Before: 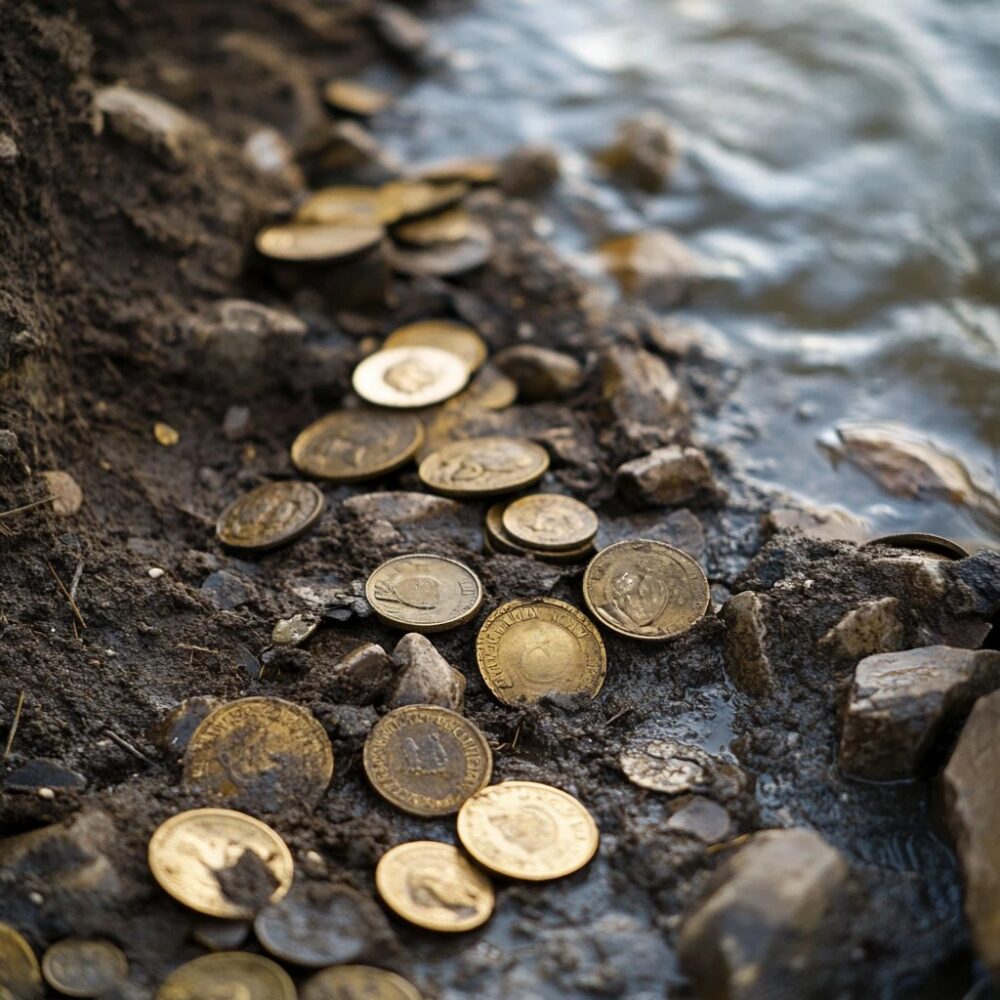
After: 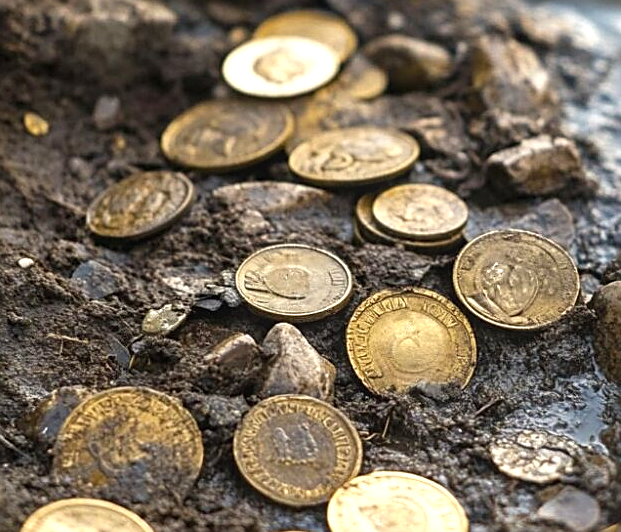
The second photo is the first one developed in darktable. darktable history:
local contrast: detail 109%
exposure: exposure 0.645 EV, compensate exposure bias true, compensate highlight preservation false
sharpen: on, module defaults
color correction: highlights b* 2.91
crop: left 13.072%, top 31.03%, right 24.736%, bottom 15.738%
